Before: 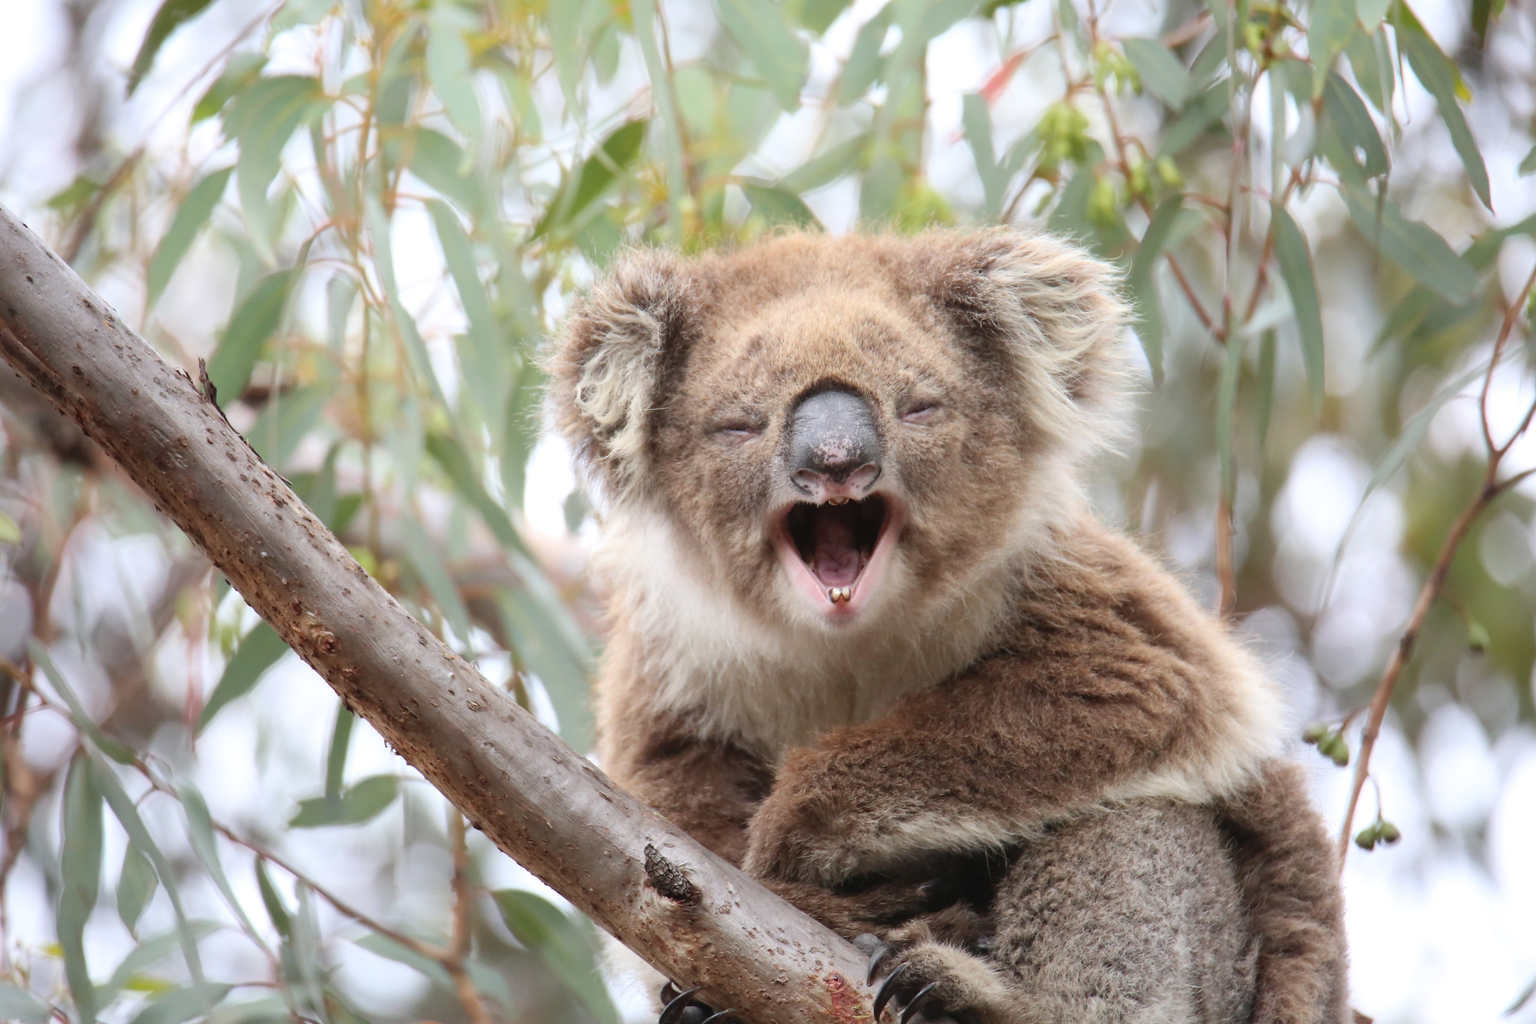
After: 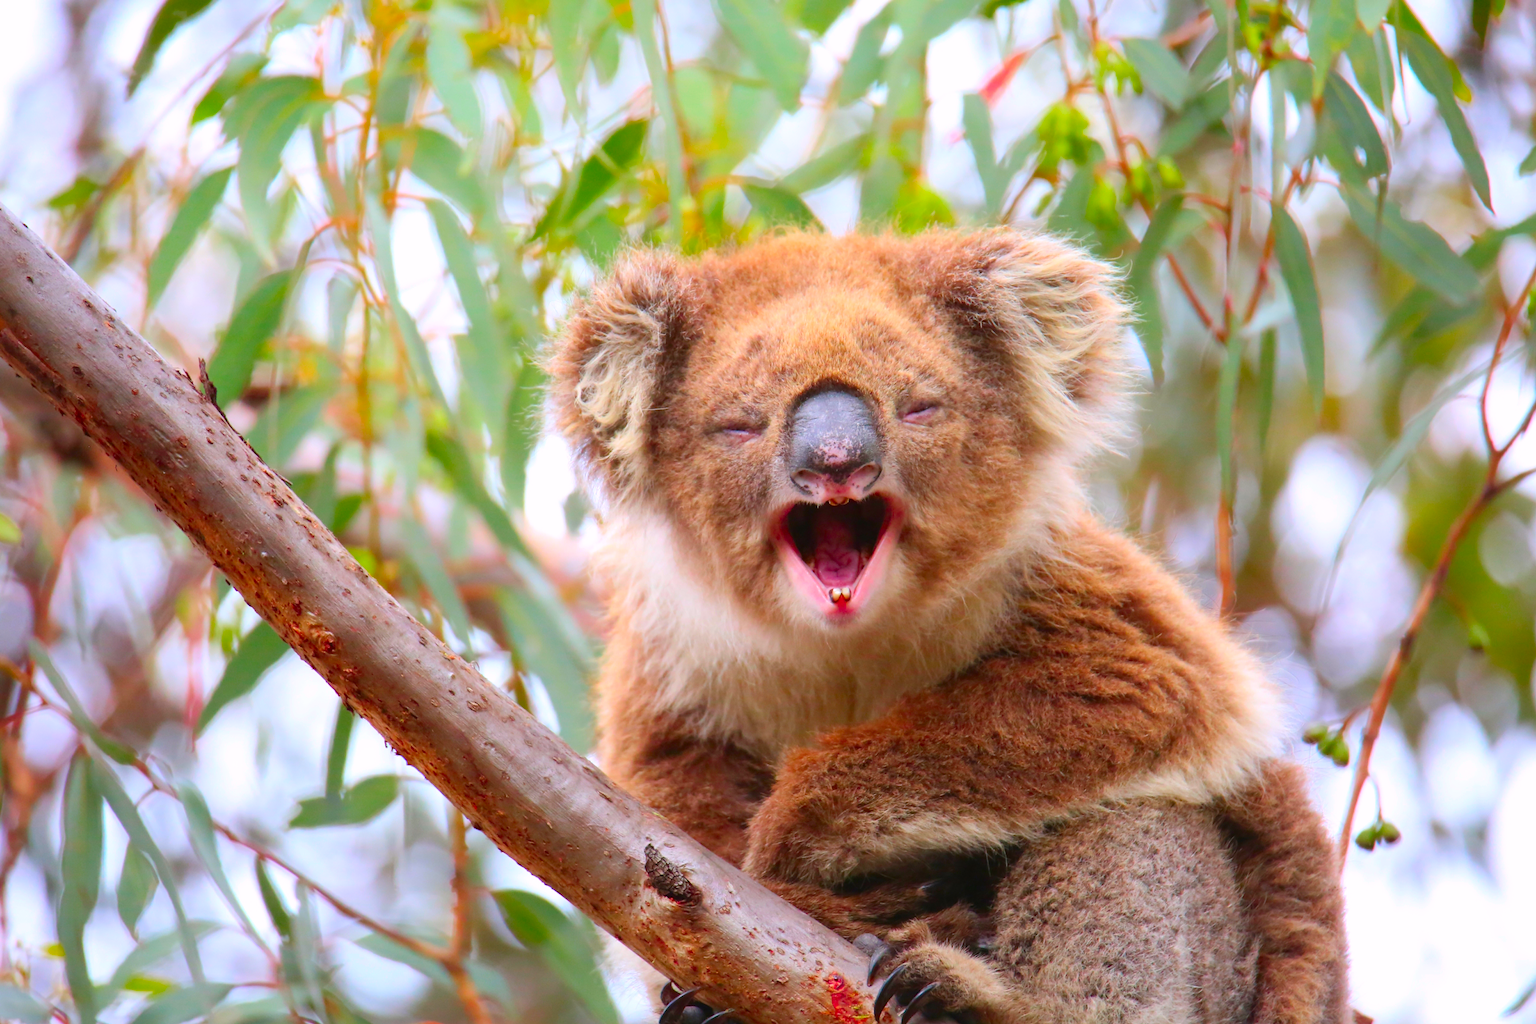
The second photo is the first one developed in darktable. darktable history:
color correction: highlights a* 1.66, highlights b* -1.87, saturation 2.45
